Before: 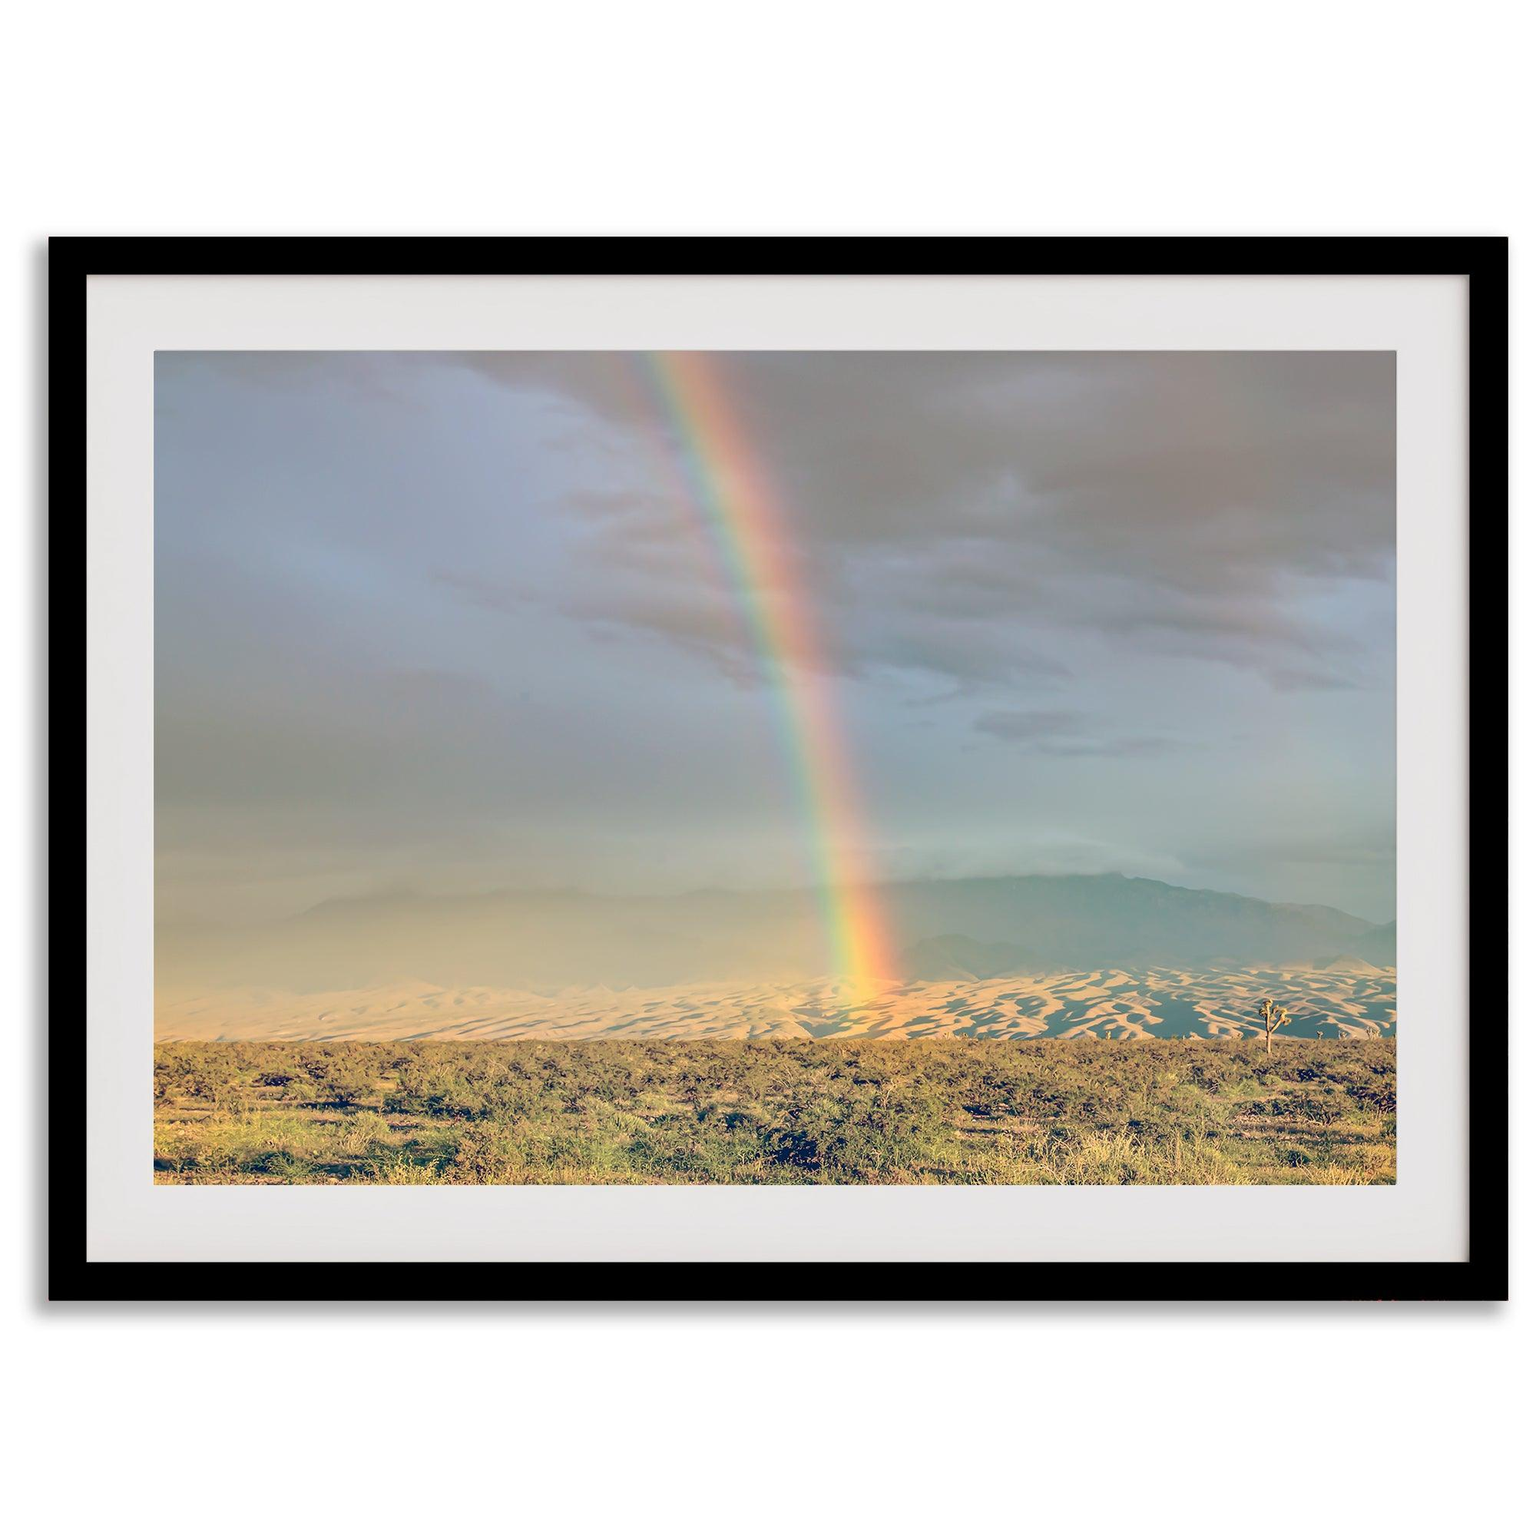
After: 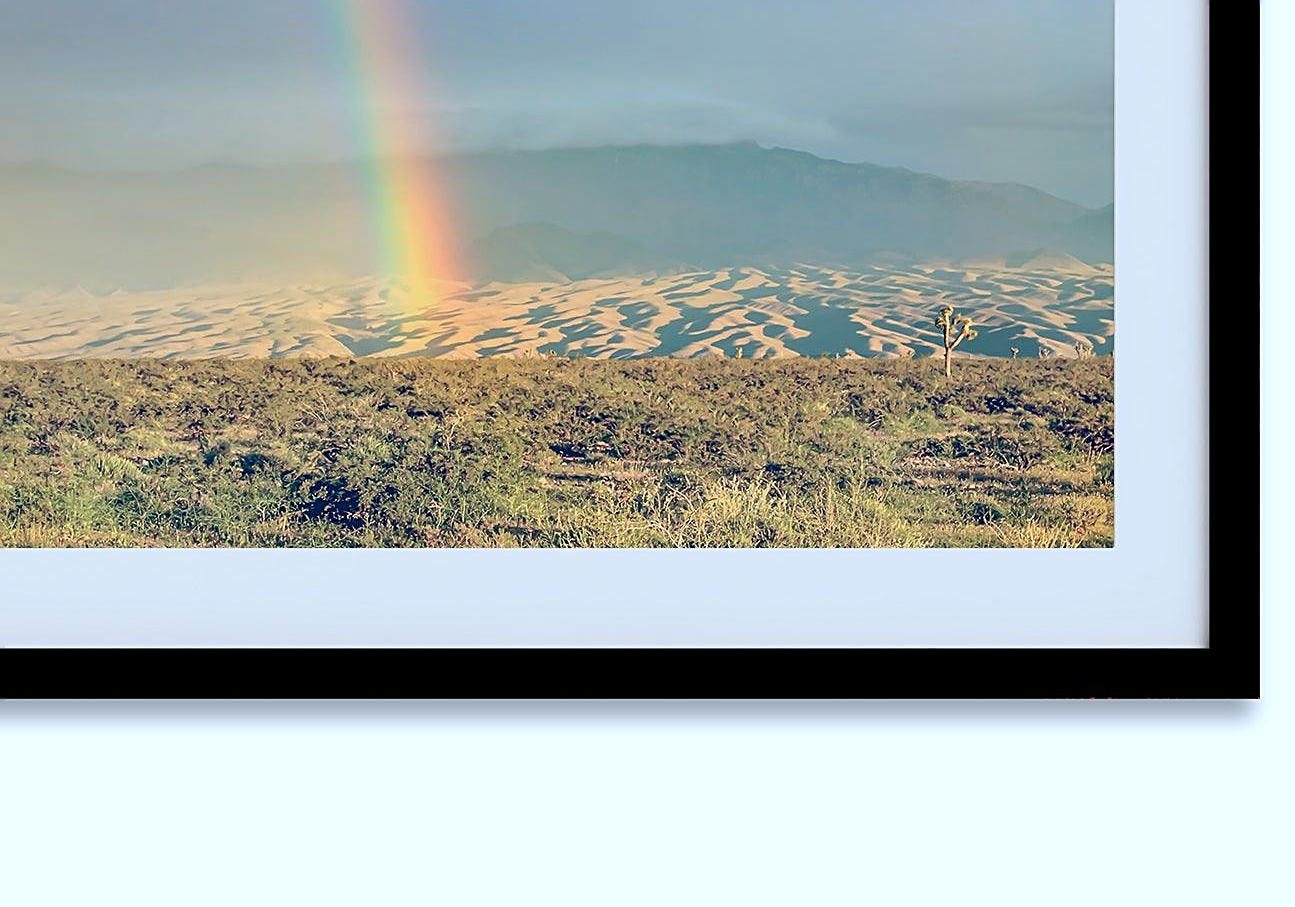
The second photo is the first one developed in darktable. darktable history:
color calibration: illuminant custom, x 0.368, y 0.373, temperature 4344.29 K
crop and rotate: left 35.245%, top 49.799%, bottom 4.85%
sharpen: on, module defaults
